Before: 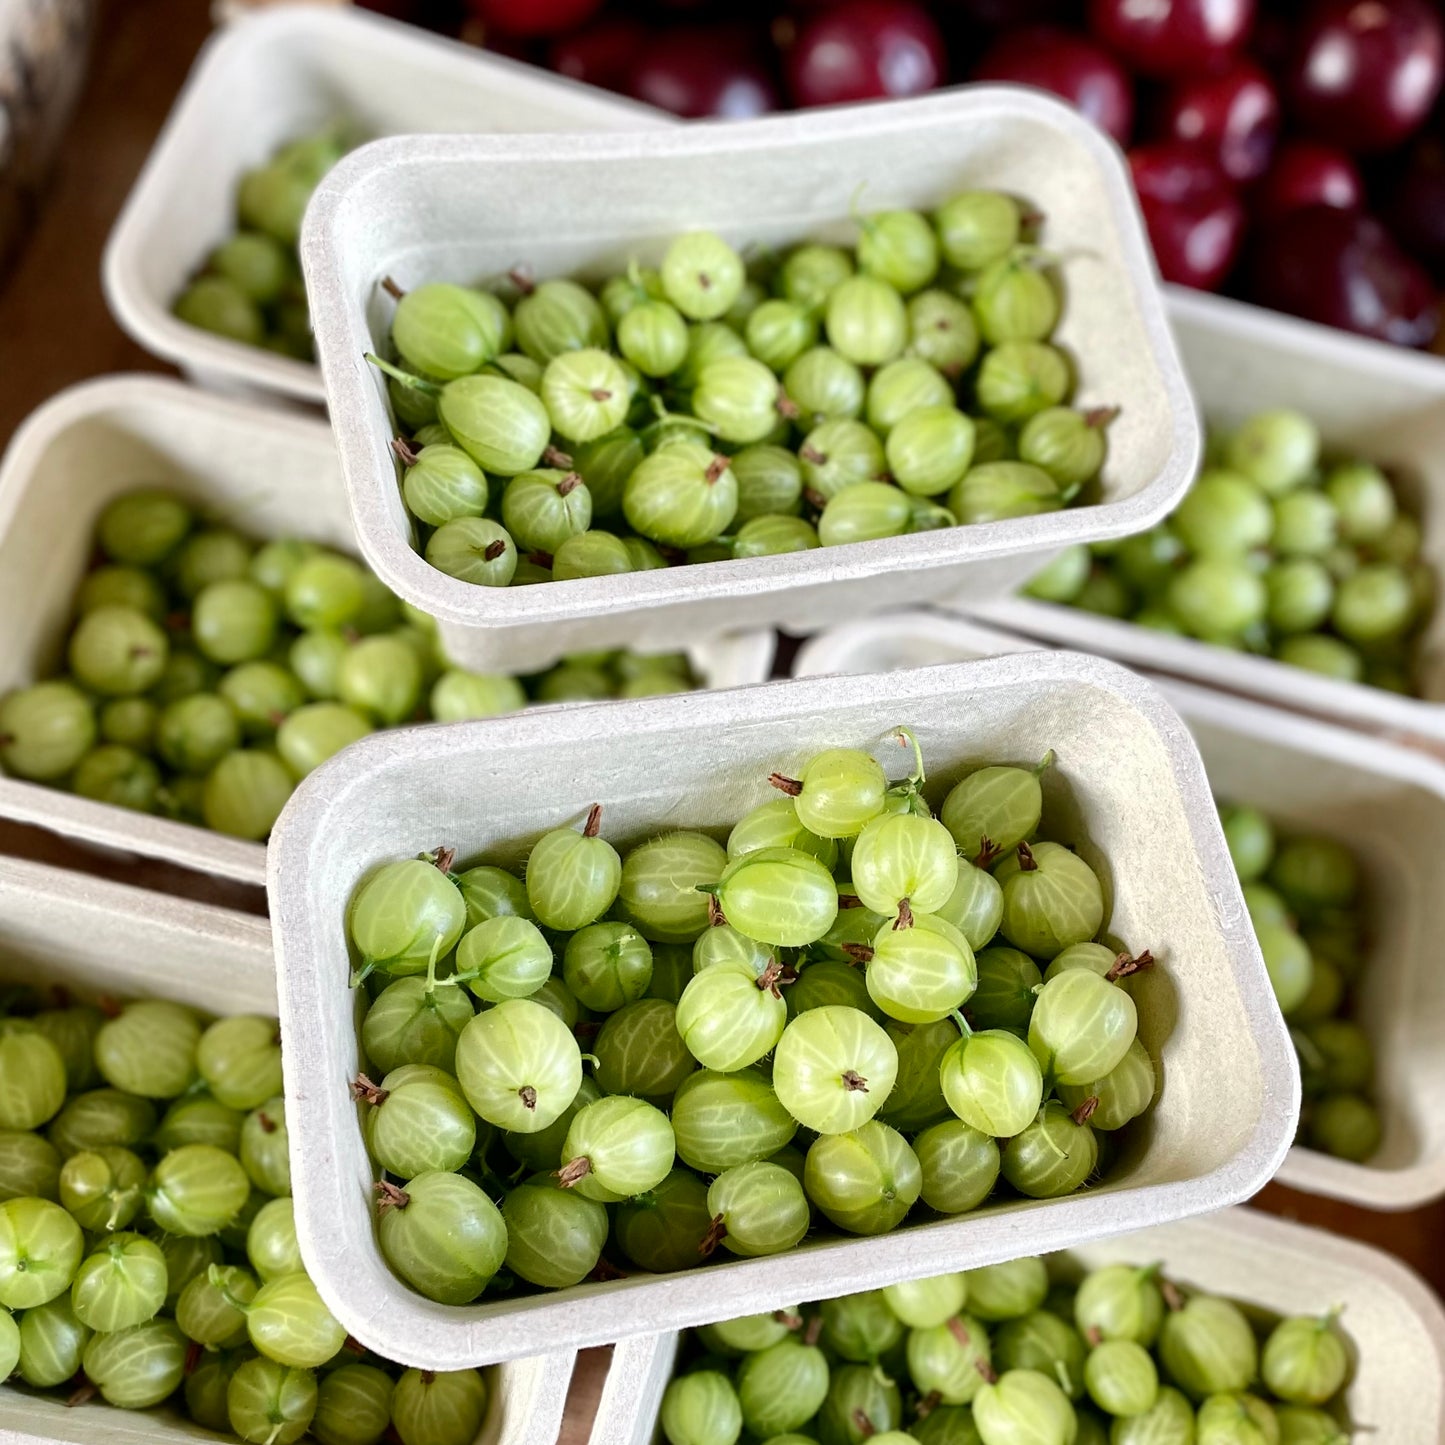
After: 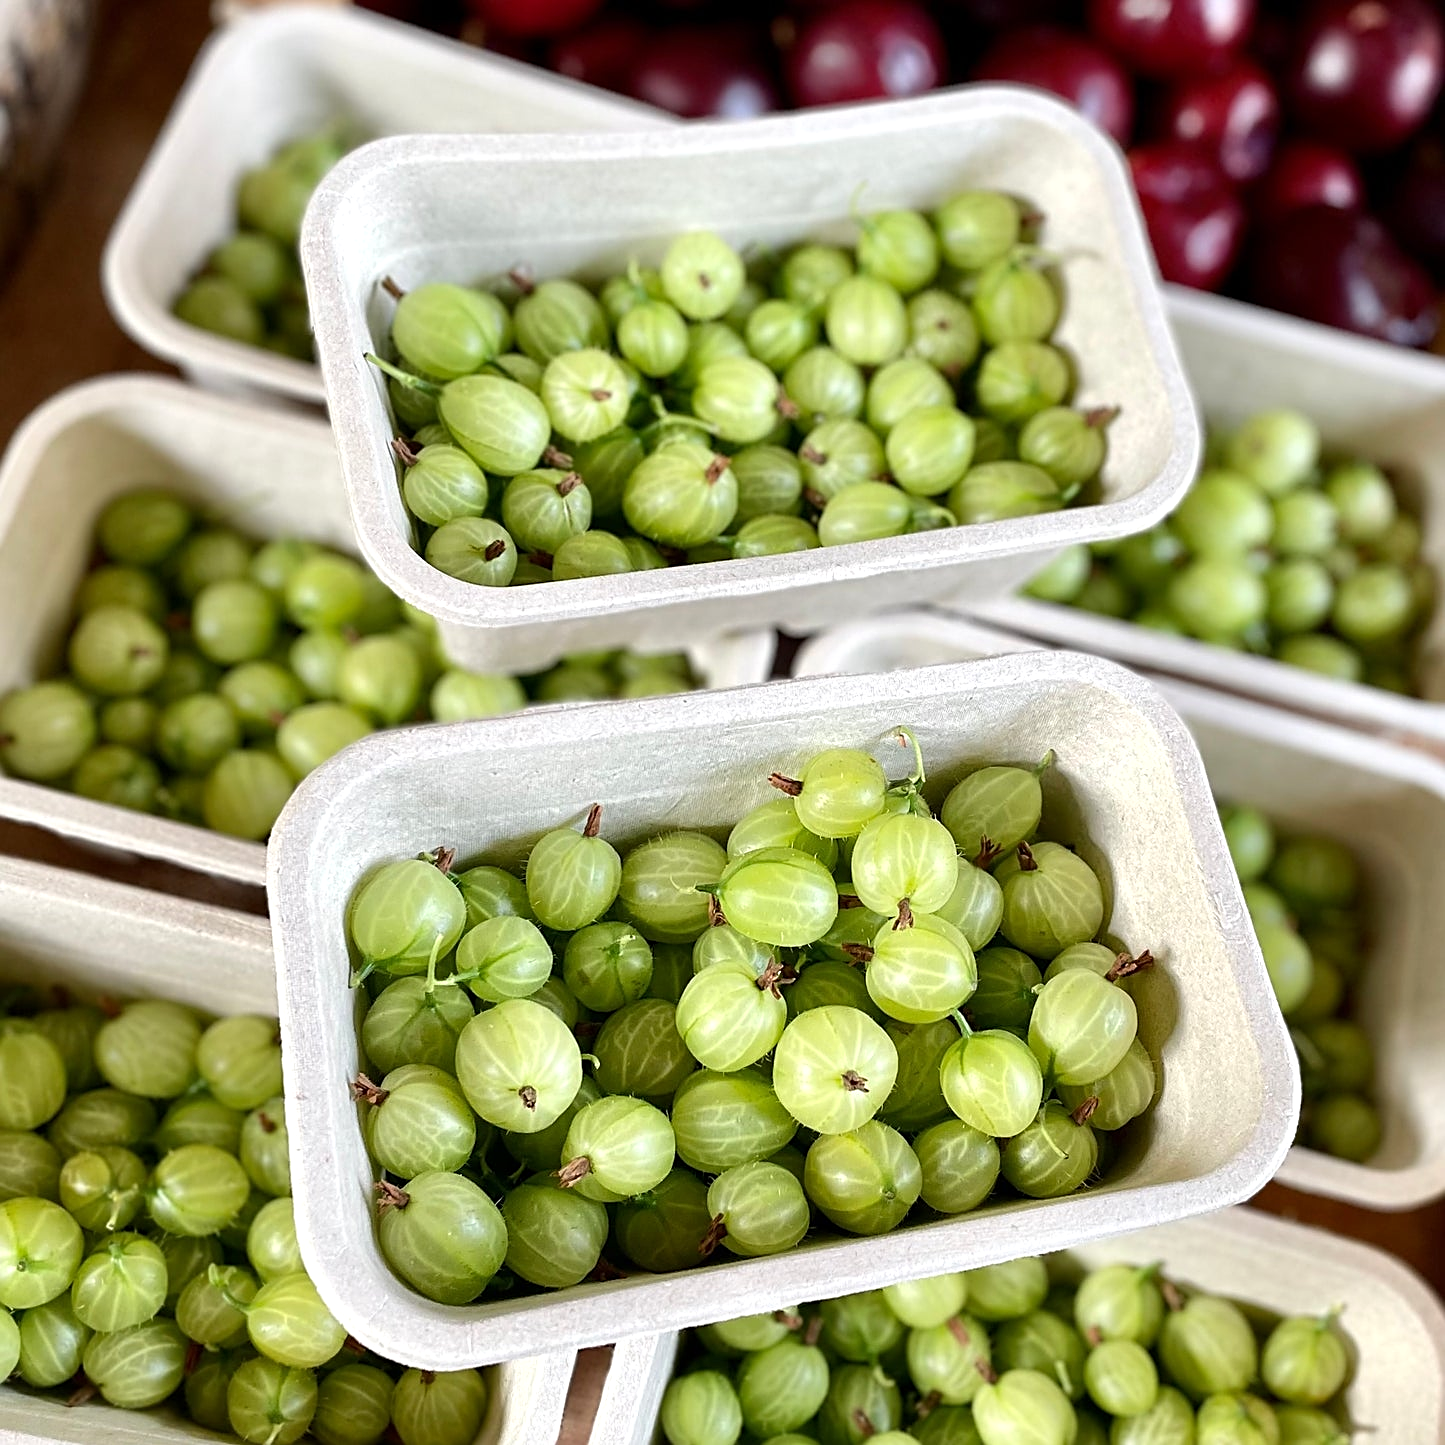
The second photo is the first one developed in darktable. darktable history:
exposure: exposure 0.128 EV, compensate highlight preservation false
sharpen: on, module defaults
